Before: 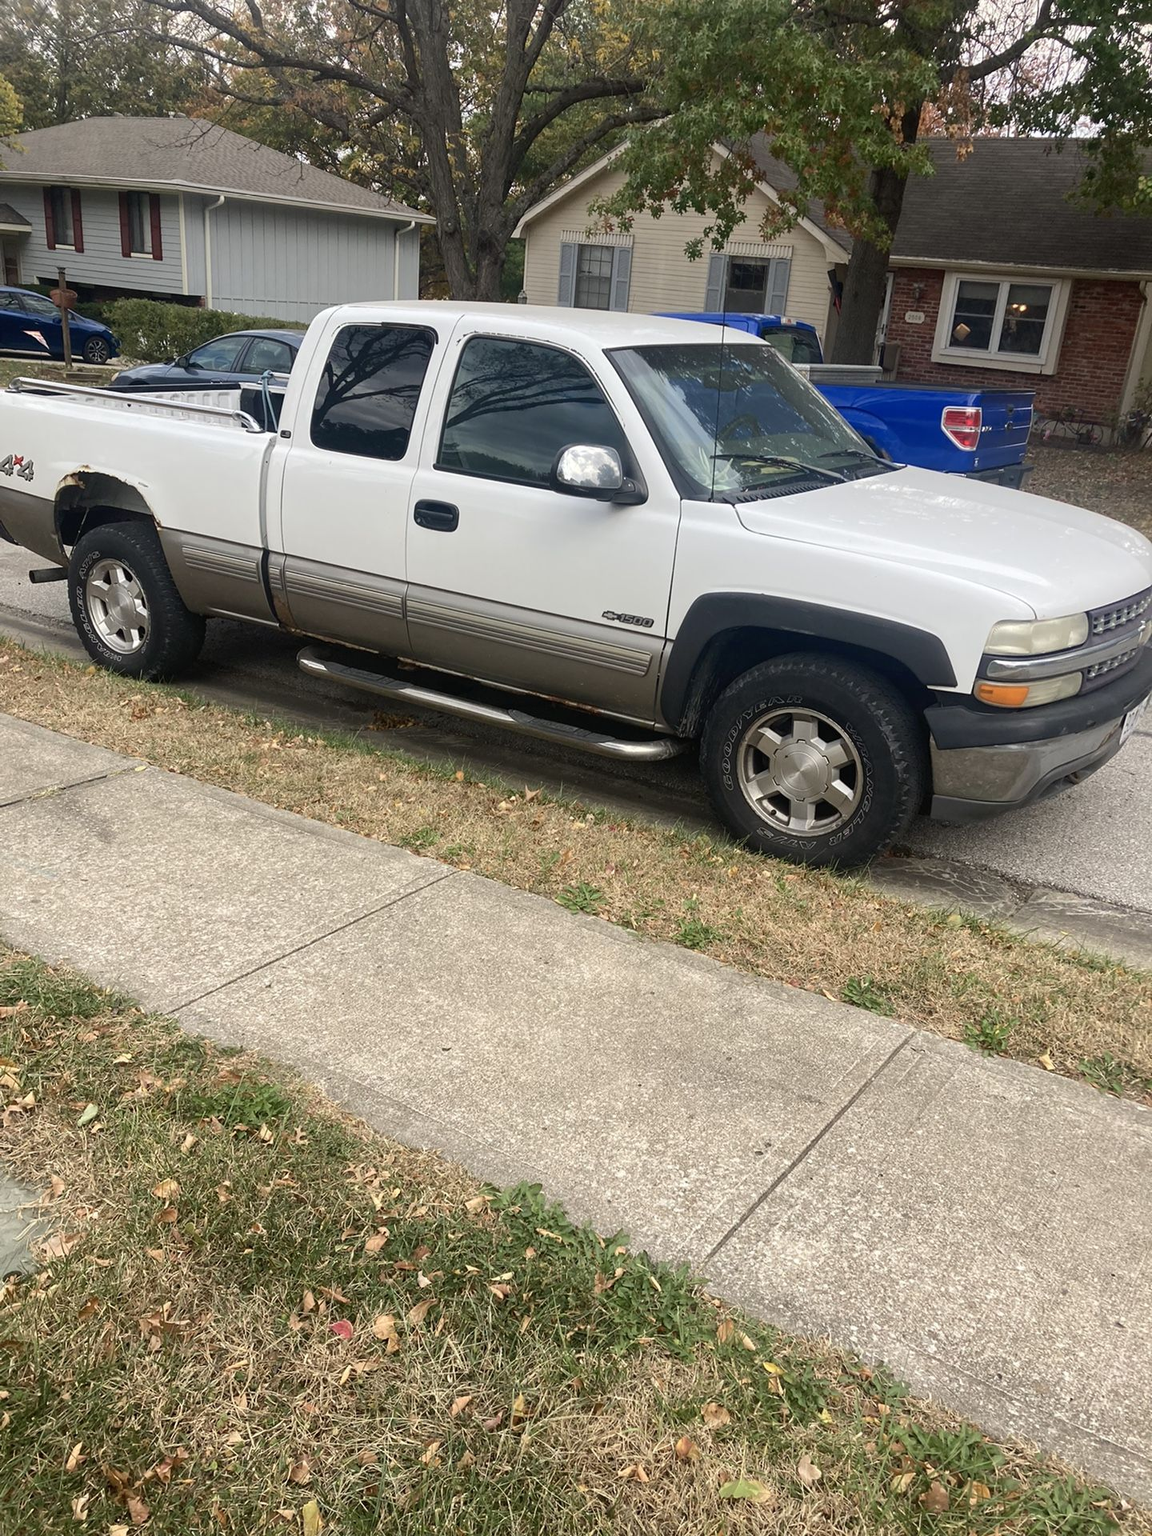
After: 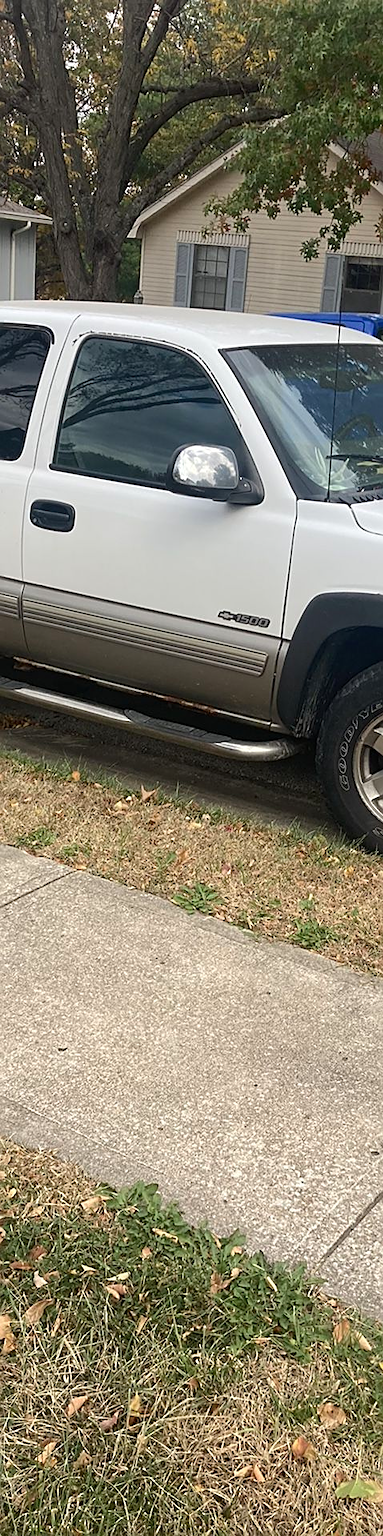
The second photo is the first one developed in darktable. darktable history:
sharpen: on, module defaults
contrast brightness saturation: saturation -0.05
crop: left 33.36%, right 33.36%
